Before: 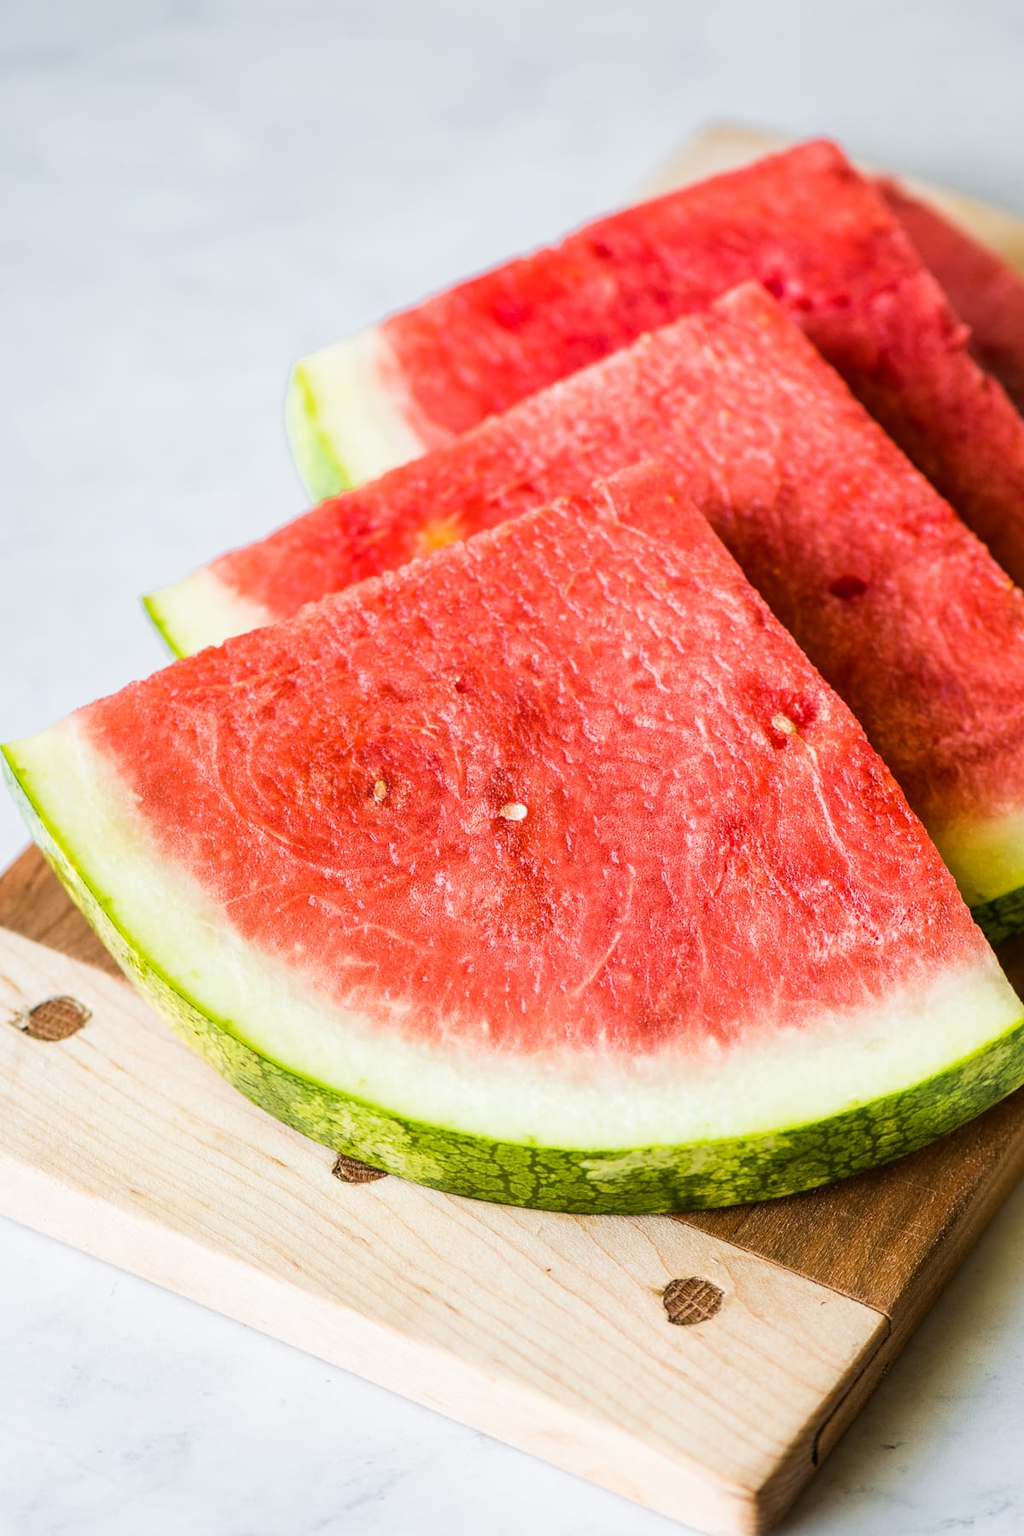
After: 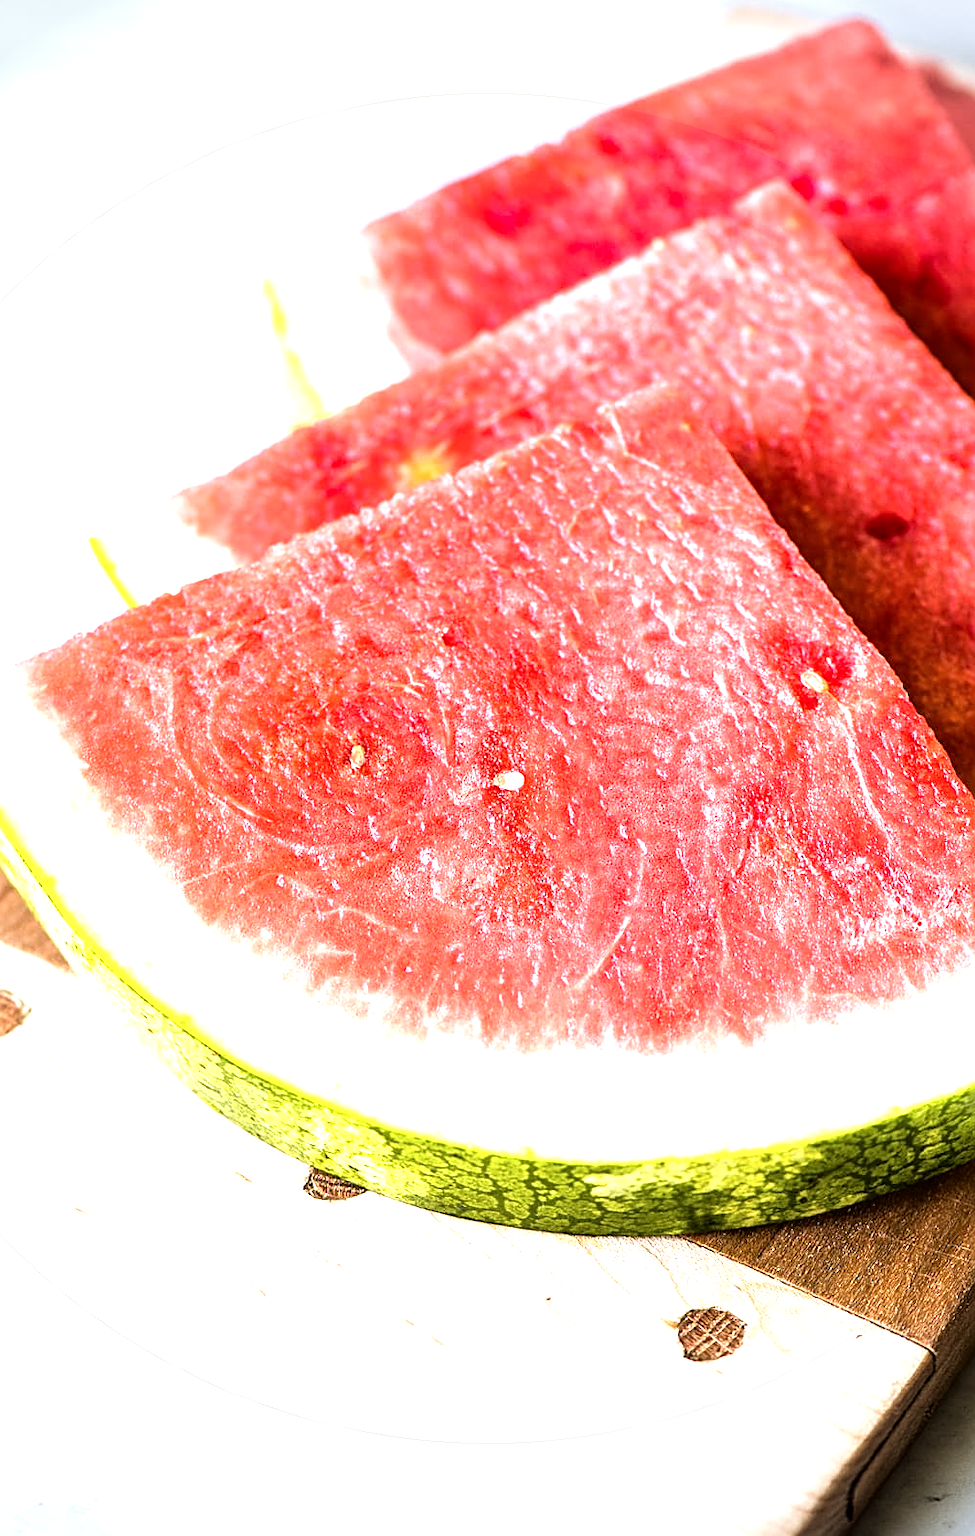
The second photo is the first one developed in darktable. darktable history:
tone equalizer: -8 EV -1.1 EV, -7 EV -1.02 EV, -6 EV -0.892 EV, -5 EV -0.586 EV, -3 EV 0.593 EV, -2 EV 0.875 EV, -1 EV 0.988 EV, +0 EV 1.08 EV
color zones: curves: ch2 [(0, 0.5) (0.143, 0.5) (0.286, 0.489) (0.415, 0.421) (0.571, 0.5) (0.714, 0.5) (0.857, 0.5) (1, 0.5)]
crop: left 6.27%, top 7.988%, right 9.541%, bottom 3.622%
vignetting: fall-off start 87.75%, fall-off radius 24.76%, brightness -0.408, saturation -0.308, unbound false
contrast brightness saturation: contrast 0.027, brightness -0.039
sharpen: on, module defaults
color correction: highlights a* -0.691, highlights b* -9.23
